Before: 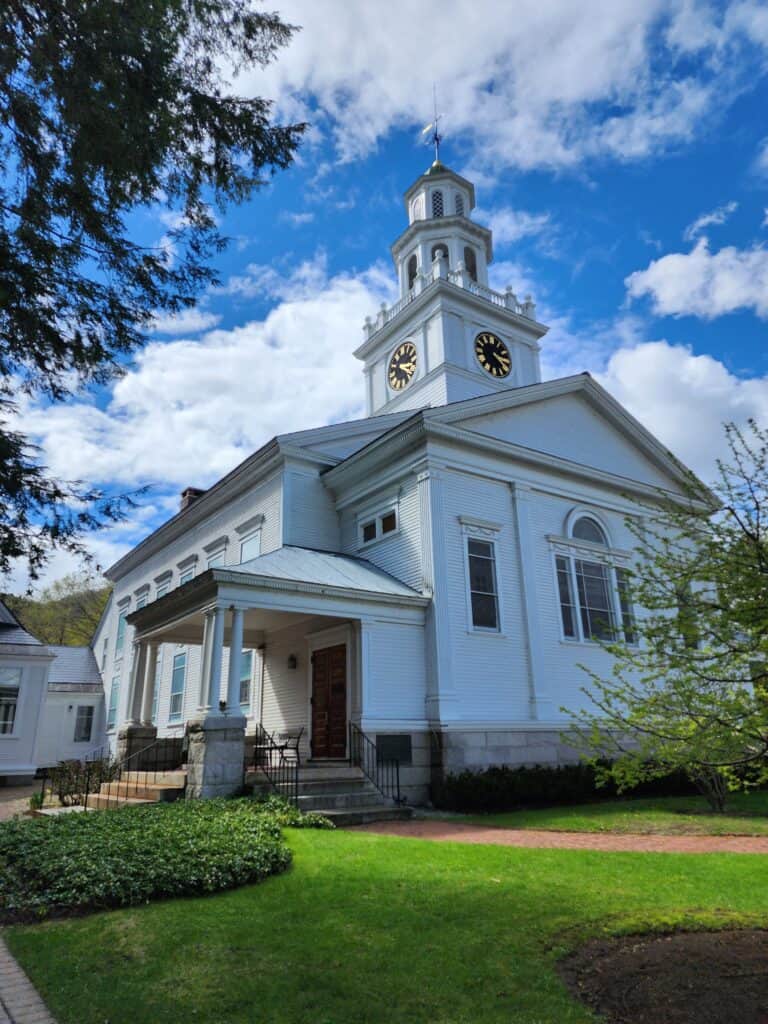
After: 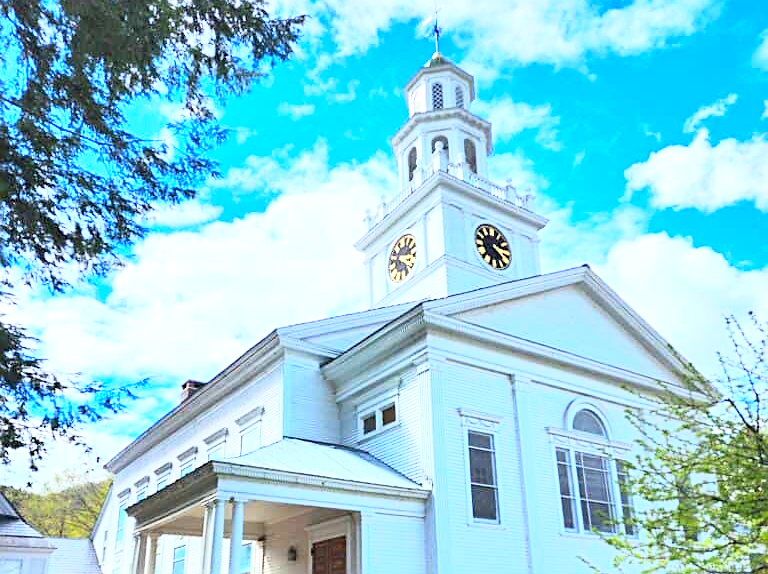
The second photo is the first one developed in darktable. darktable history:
crop and rotate: top 10.625%, bottom 33.278%
base curve: curves: ch0 [(0, 0) (0.088, 0.125) (0.176, 0.251) (0.354, 0.501) (0.613, 0.749) (1, 0.877)]
sharpen: on, module defaults
contrast brightness saturation: brightness 0.086, saturation 0.193
exposure: black level correction 0, exposure 1.408 EV, compensate highlight preservation false
